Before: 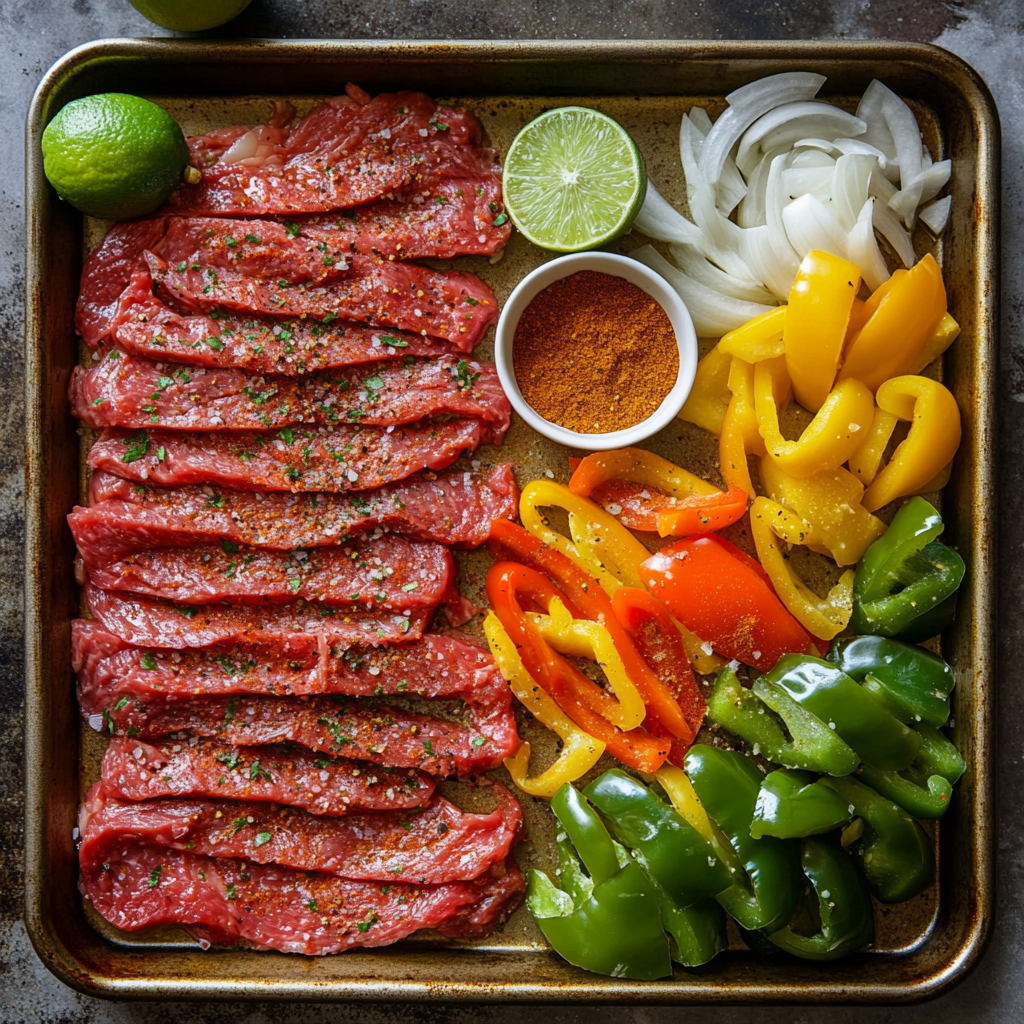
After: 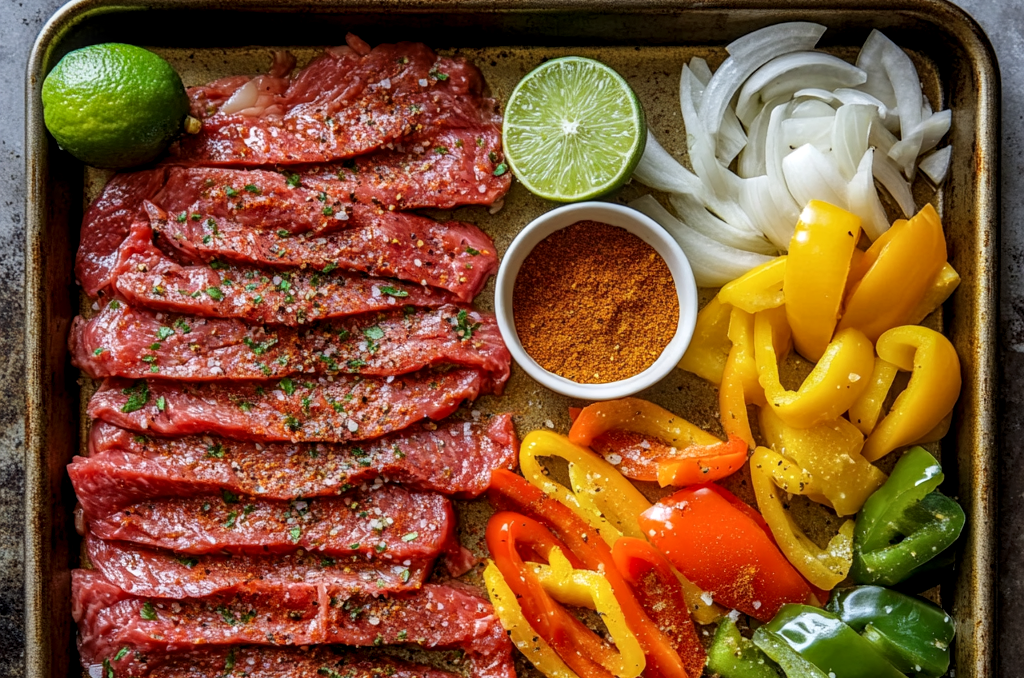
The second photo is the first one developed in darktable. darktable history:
crop and rotate: top 4.932%, bottom 28.764%
local contrast: highlights 29%, detail 130%
levels: levels [0.016, 0.5, 0.996]
shadows and highlights: shadows 20.59, highlights -20.29, soften with gaussian
